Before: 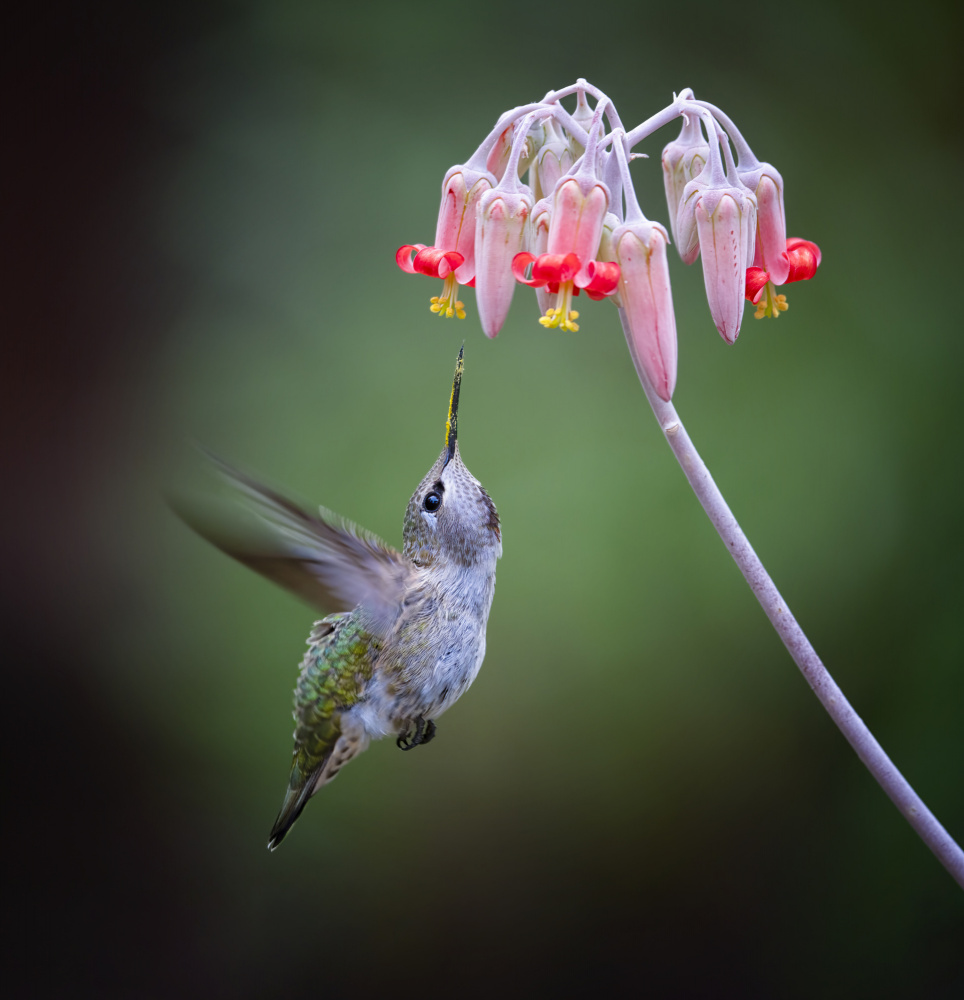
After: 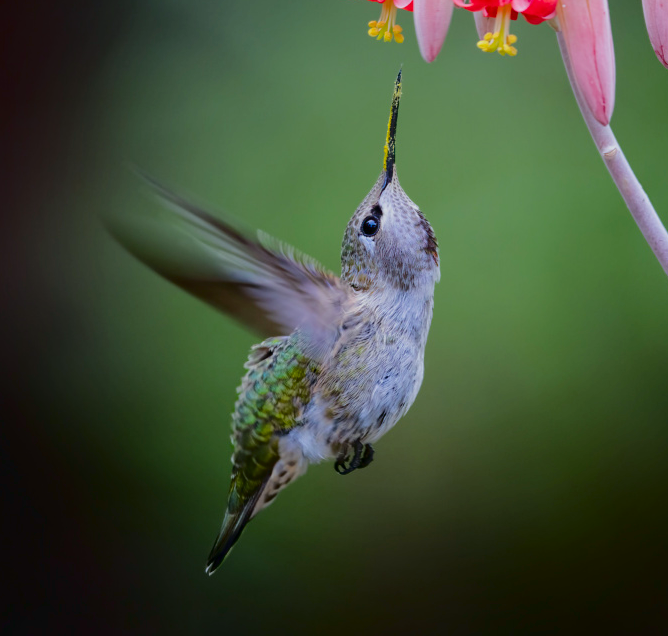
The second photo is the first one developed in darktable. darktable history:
color balance rgb: contrast -10%
tone curve: curves: ch0 [(0, 0) (0.181, 0.087) (0.498, 0.485) (0.78, 0.742) (0.993, 0.954)]; ch1 [(0, 0) (0.311, 0.149) (0.395, 0.349) (0.488, 0.477) (0.612, 0.641) (1, 1)]; ch2 [(0, 0) (0.5, 0.5) (0.638, 0.667) (1, 1)], color space Lab, independent channels, preserve colors none
crop: left 6.488%, top 27.668%, right 24.183%, bottom 8.656%
